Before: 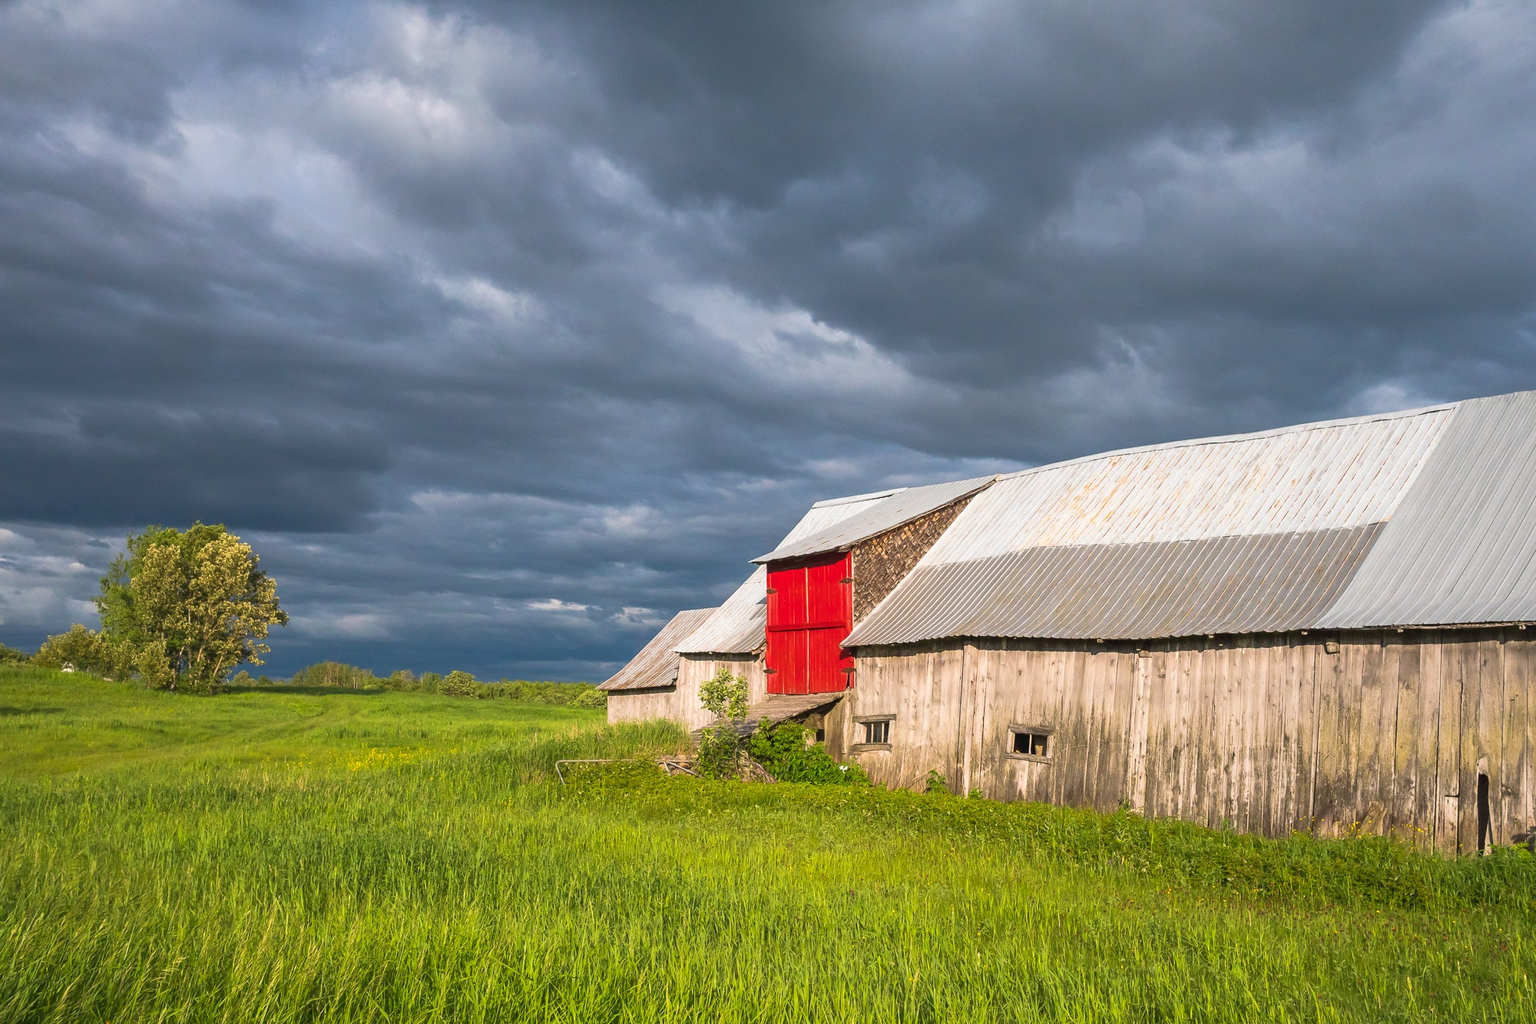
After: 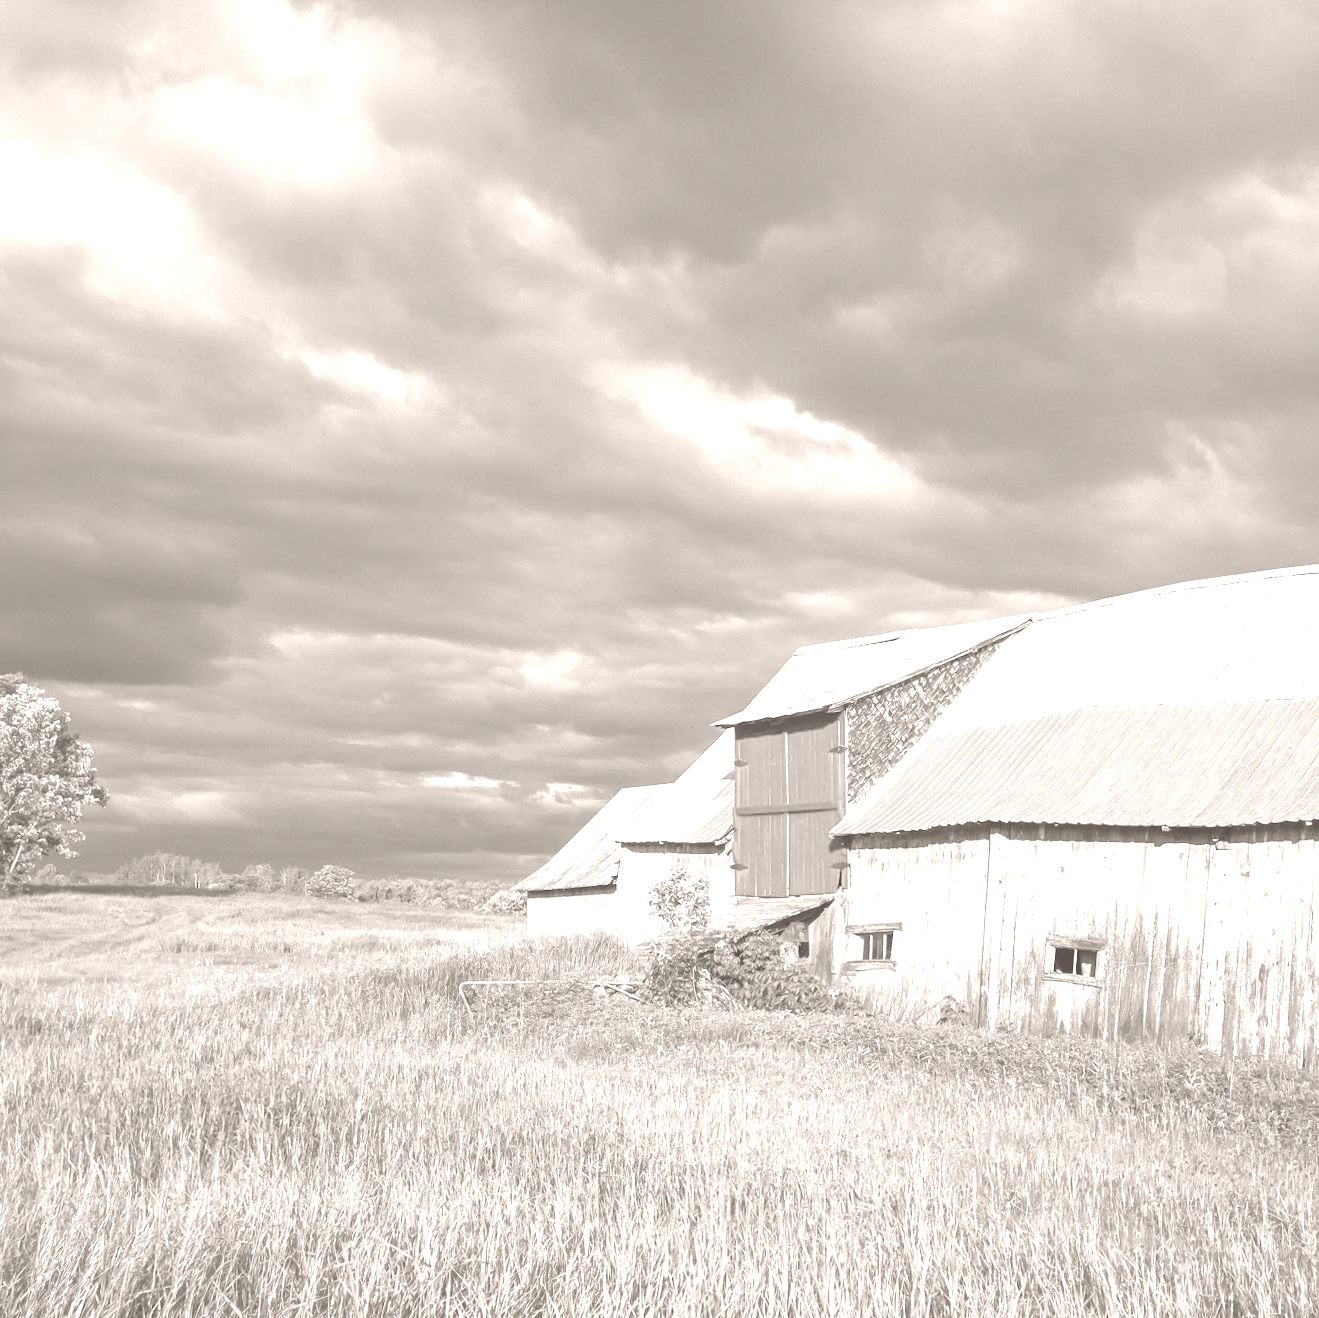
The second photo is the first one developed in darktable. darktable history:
rotate and perspective: rotation 0.174°, lens shift (vertical) 0.013, lens shift (horizontal) 0.019, shear 0.001, automatic cropping original format, crop left 0.007, crop right 0.991, crop top 0.016, crop bottom 0.997
colorize: hue 34.49°, saturation 35.33%, source mix 100%, lightness 55%, version 1
crop and rotate: left 13.342%, right 19.991%
contrast brightness saturation: saturation 0.18
